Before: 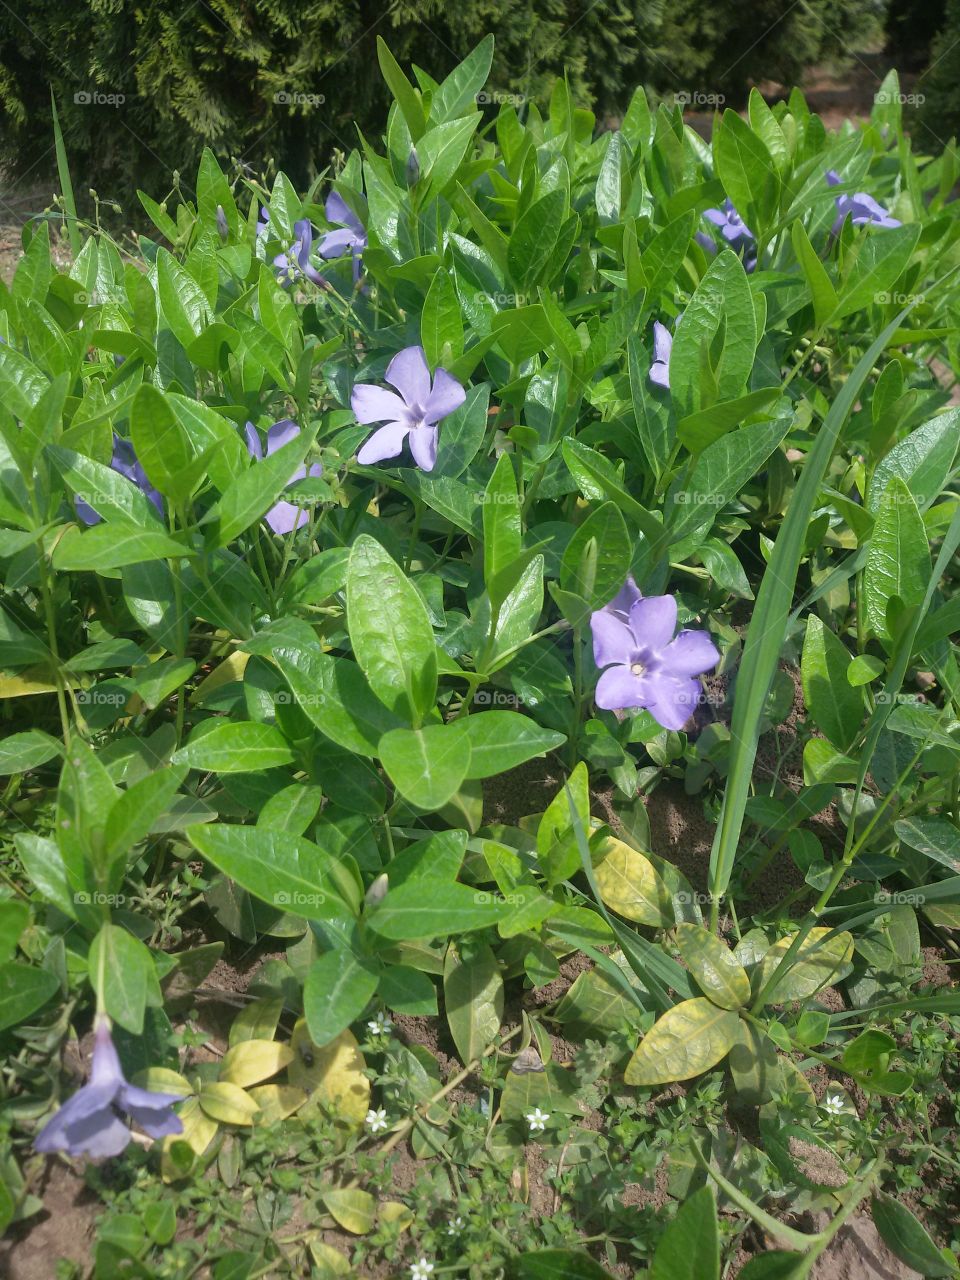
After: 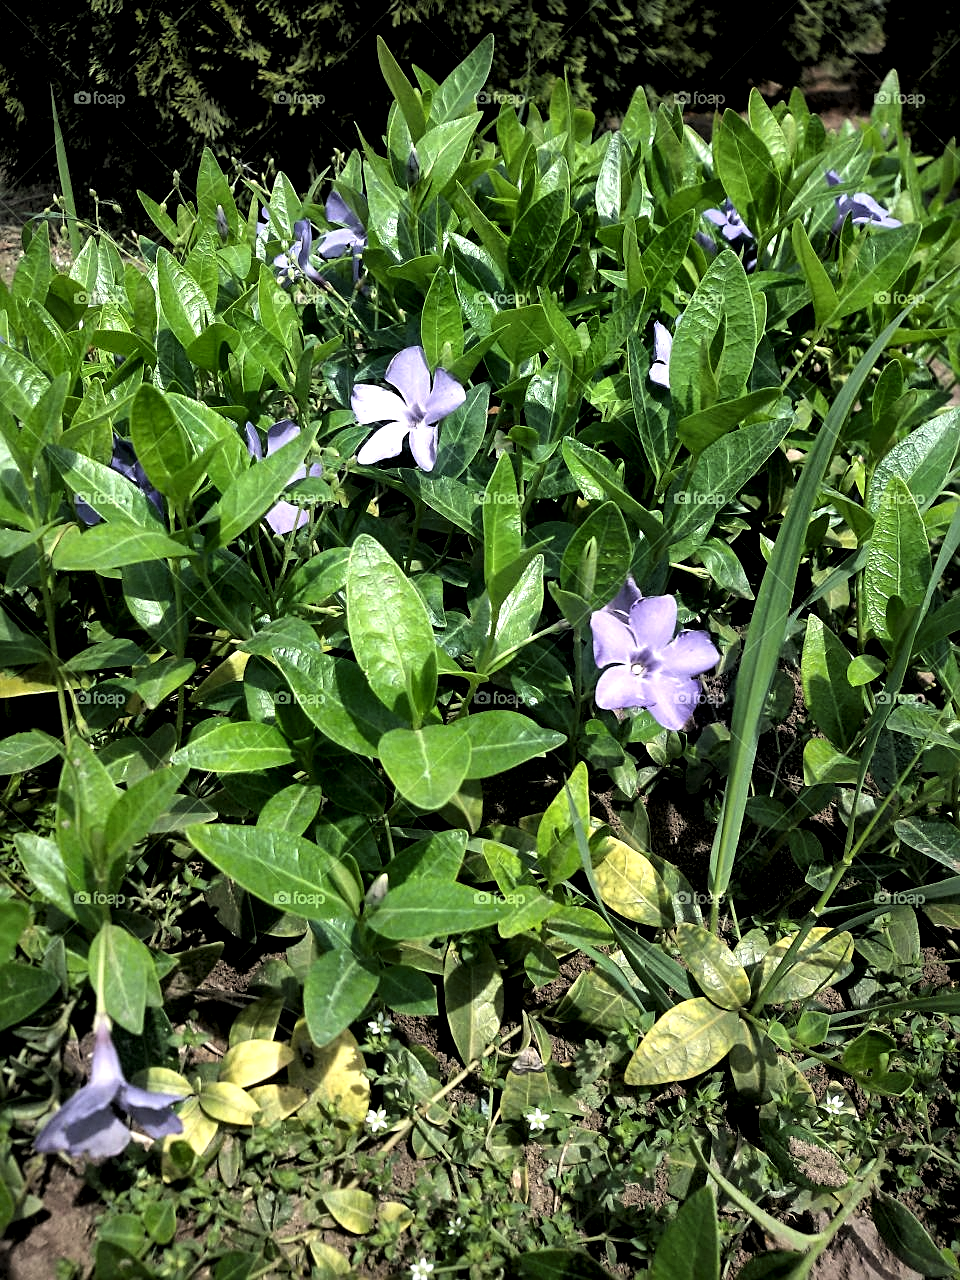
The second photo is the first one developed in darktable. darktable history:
sharpen: on, module defaults
exposure: black level correction 0.004, exposure 0.017 EV, compensate highlight preservation false
local contrast: mode bilateral grid, contrast 71, coarseness 76, detail 181%, midtone range 0.2
levels: levels [0.182, 0.542, 0.902]
